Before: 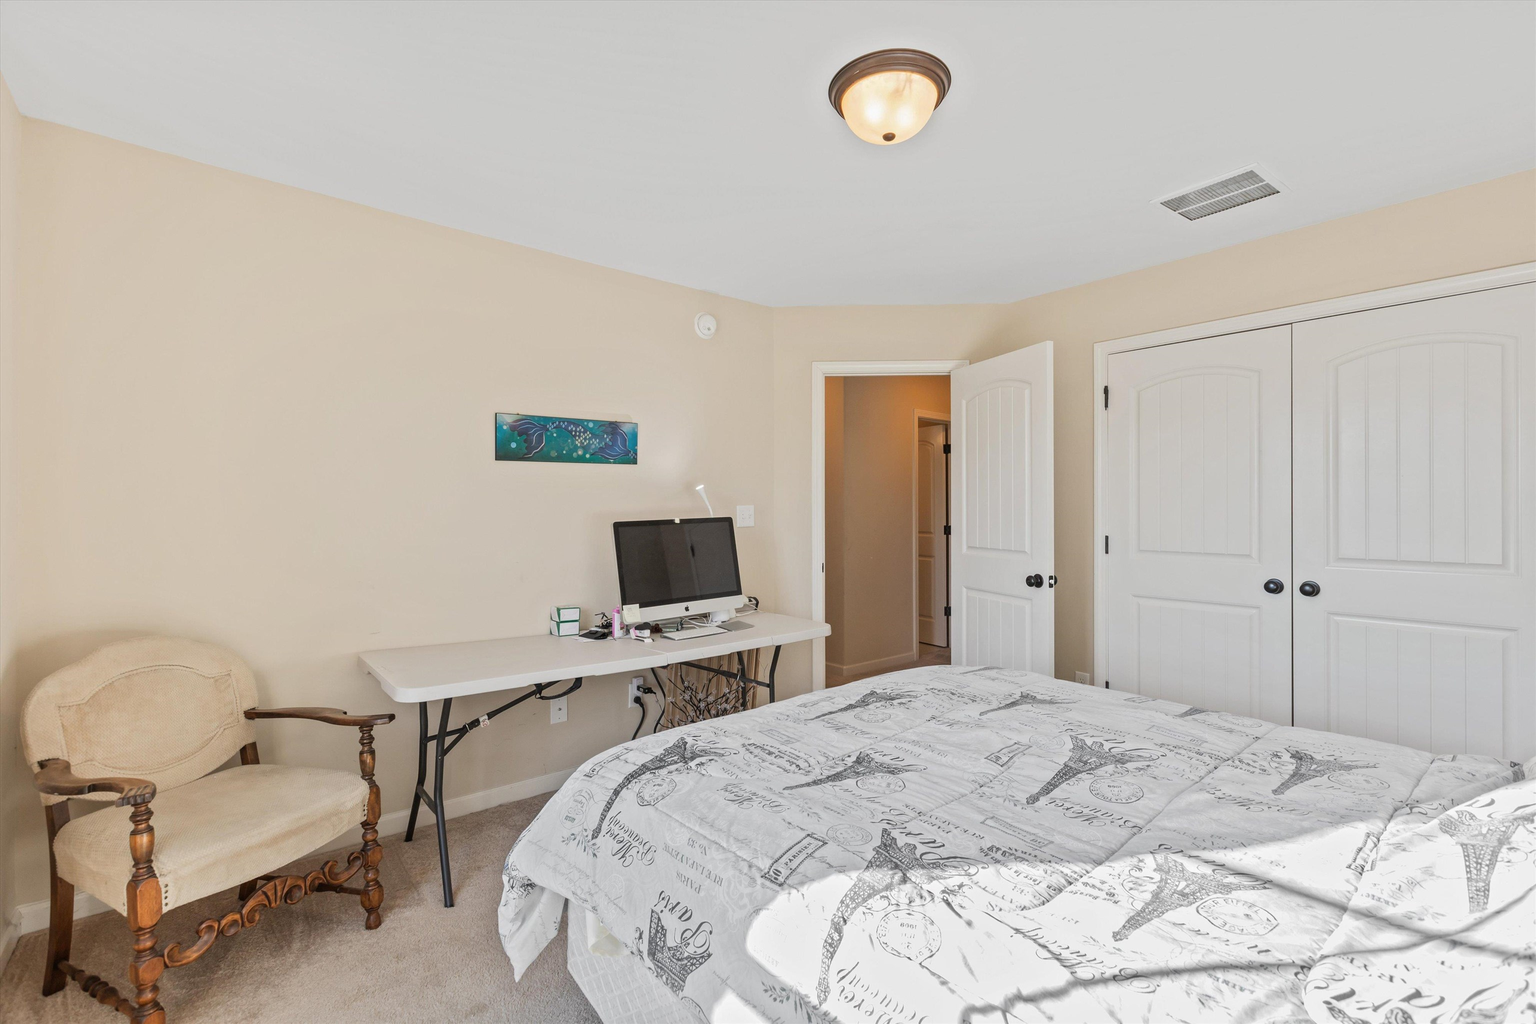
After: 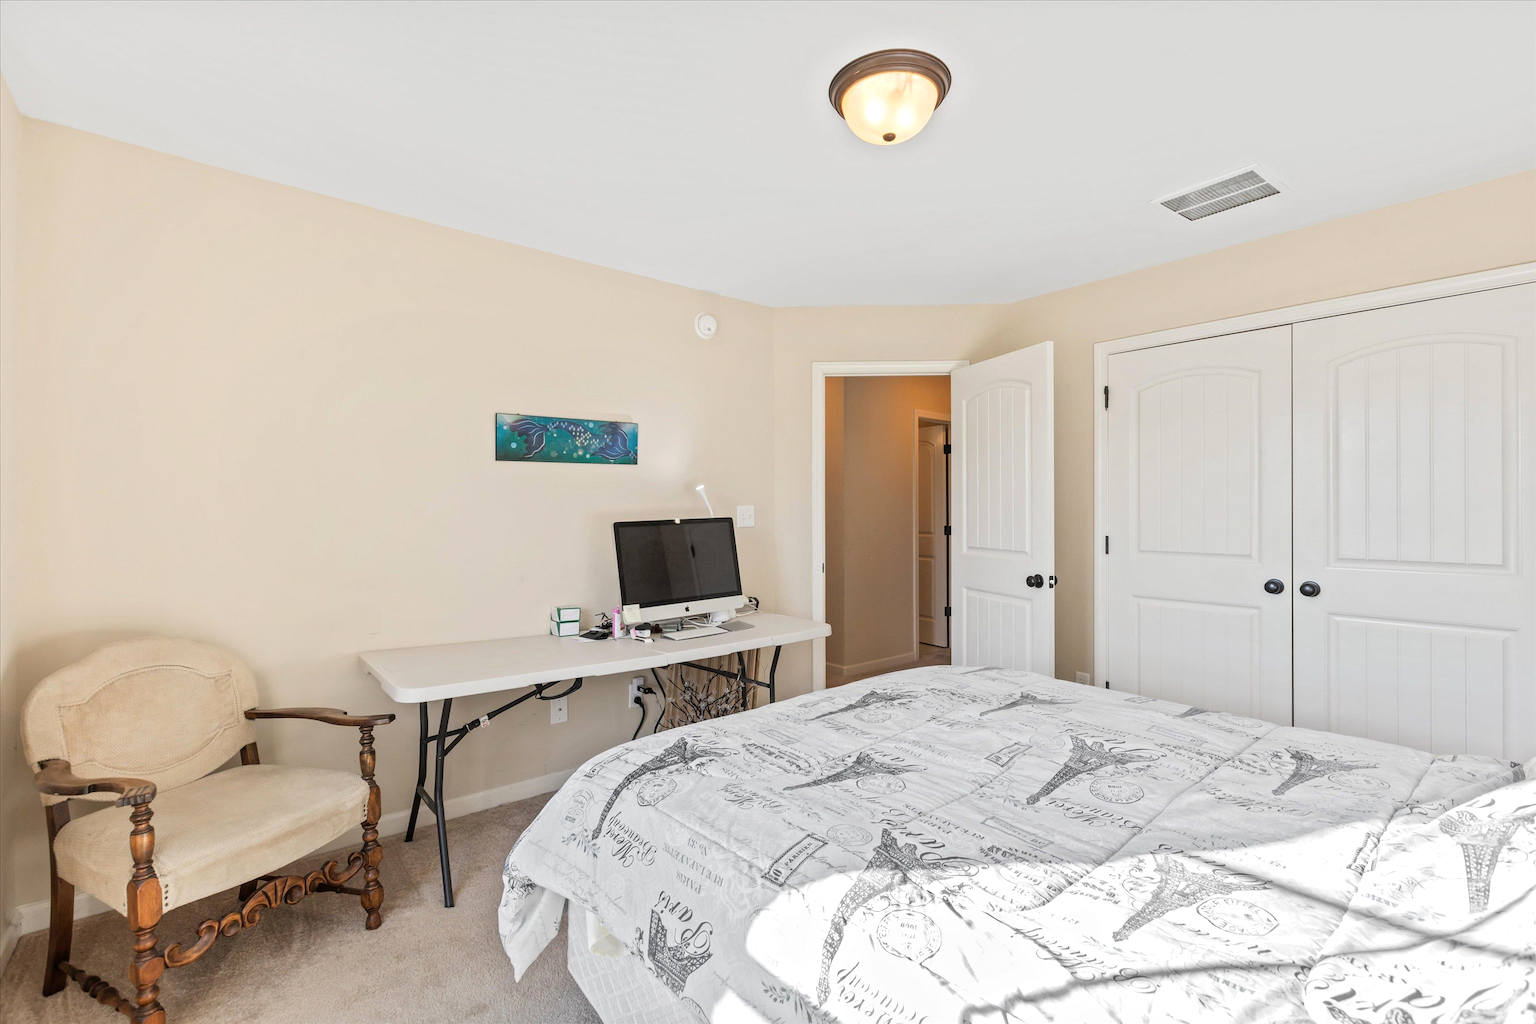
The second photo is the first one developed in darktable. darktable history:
tone equalizer: -8 EV -0.78 EV, -7 EV -0.718 EV, -6 EV -0.63 EV, -5 EV -0.398 EV, -3 EV 0.391 EV, -2 EV 0.6 EV, -1 EV 0.696 EV, +0 EV 0.738 EV
exposure: exposure -0.491 EV, compensate exposure bias true, compensate highlight preservation false
